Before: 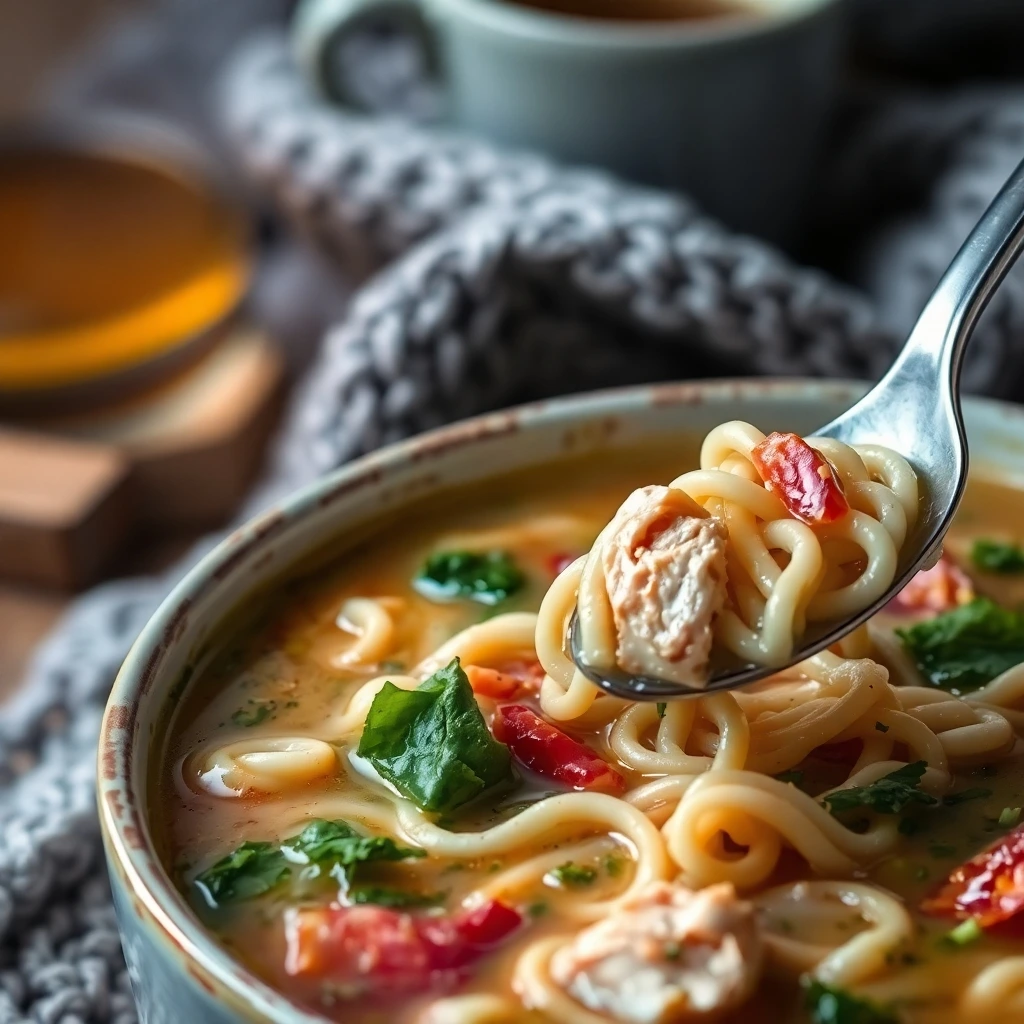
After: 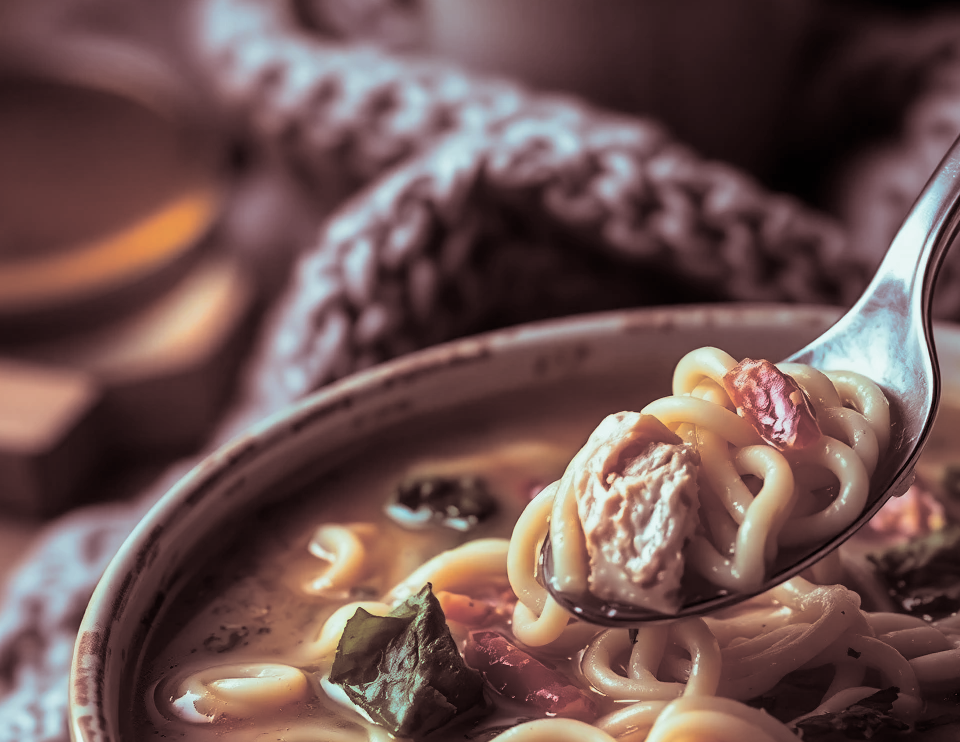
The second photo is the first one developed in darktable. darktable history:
exposure: exposure -0.153 EV, compensate highlight preservation false
split-toning: shadows › saturation 0.3, highlights › hue 180°, highlights › saturation 0.3, compress 0%
crop: left 2.737%, top 7.287%, right 3.421%, bottom 20.179%
